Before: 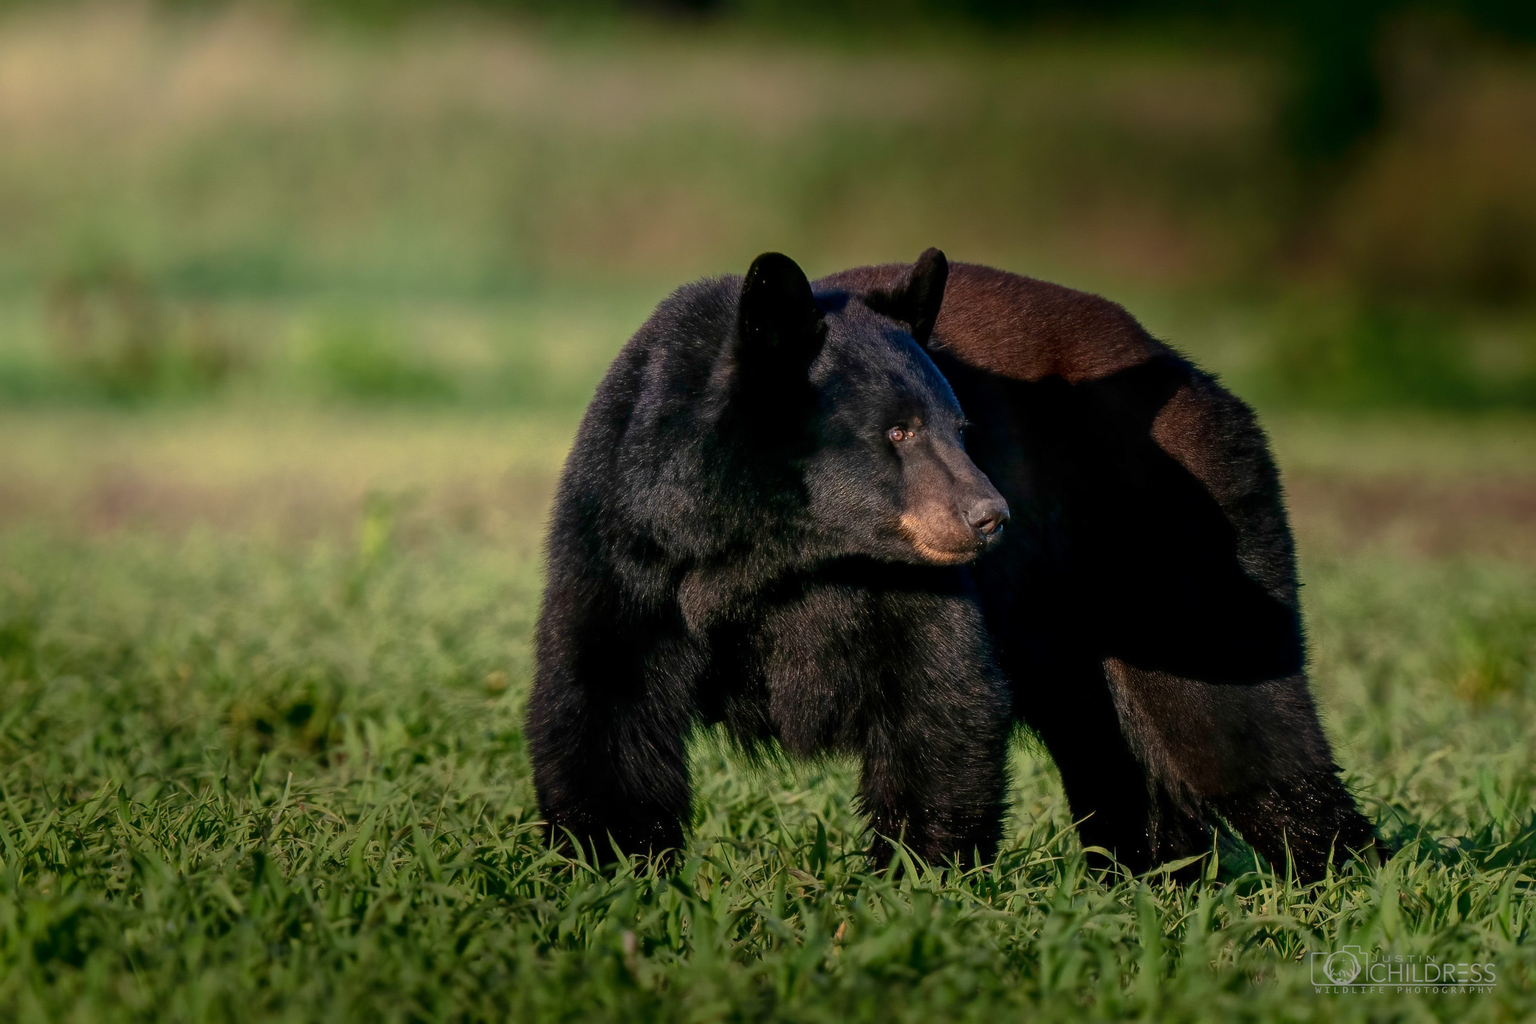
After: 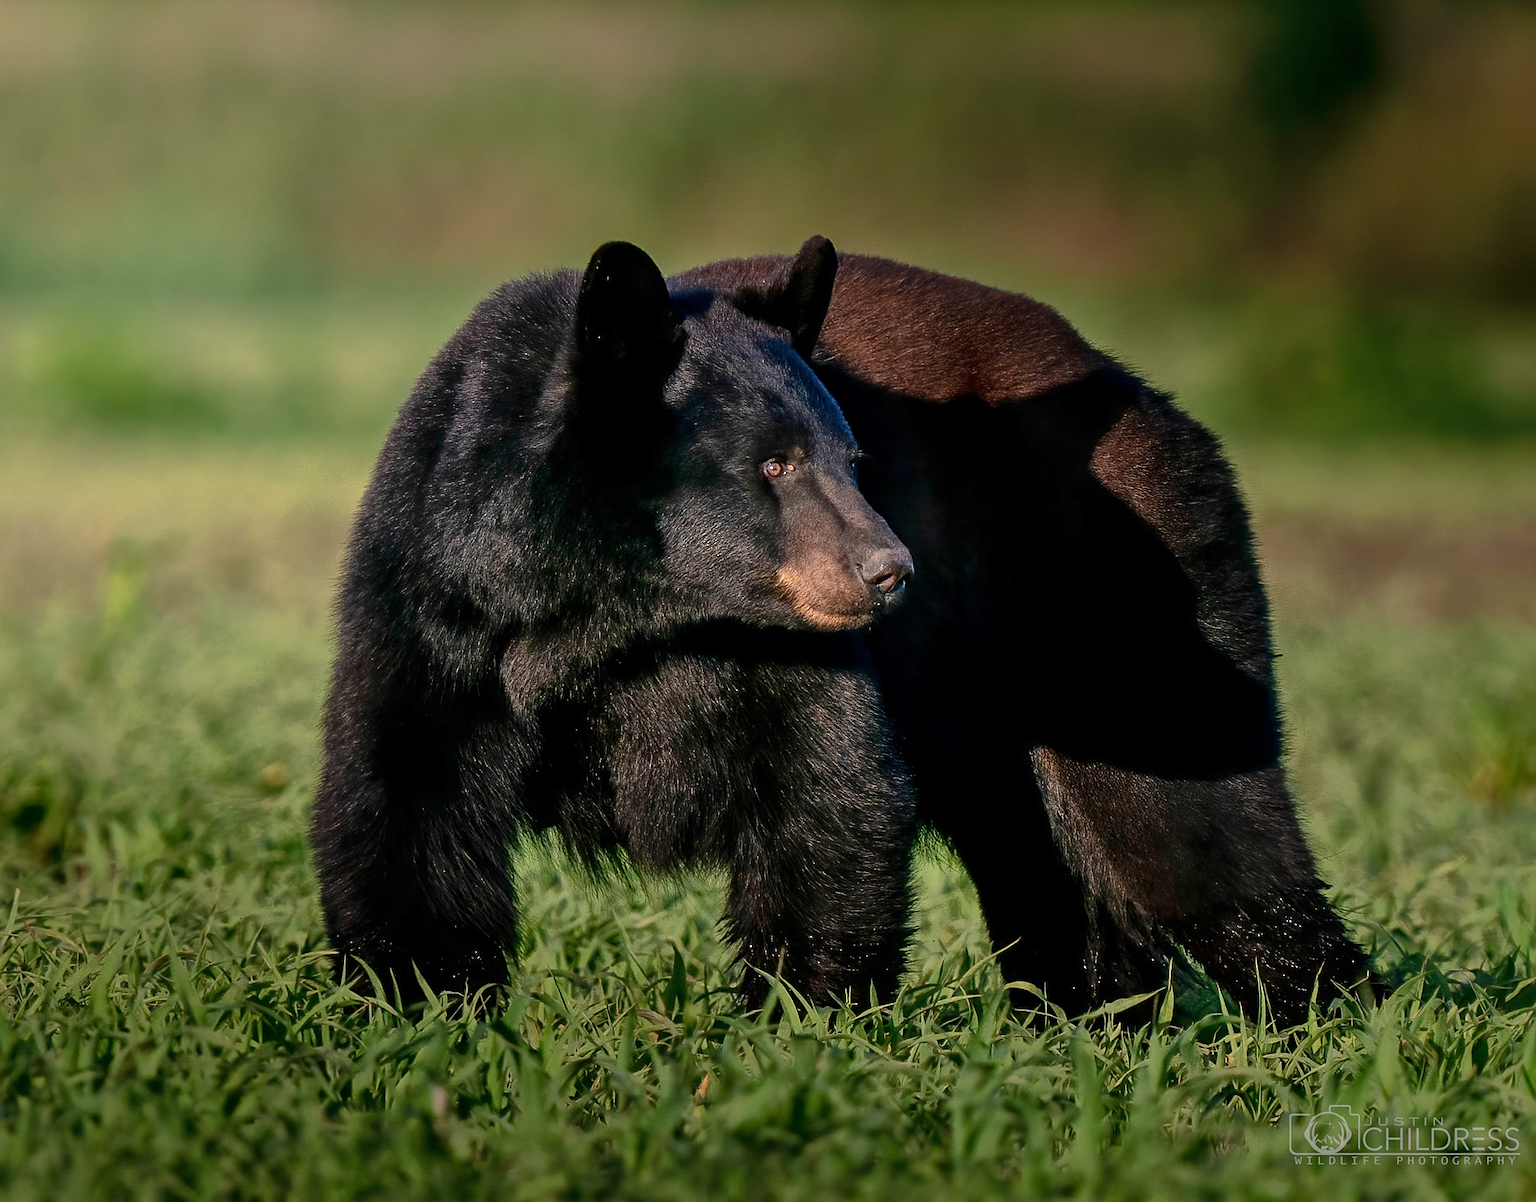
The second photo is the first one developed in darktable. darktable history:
crop and rotate: left 18.011%, top 5.771%, right 1.702%
shadows and highlights: shadows 31.56, highlights -32.73, soften with gaussian
sharpen: on, module defaults
